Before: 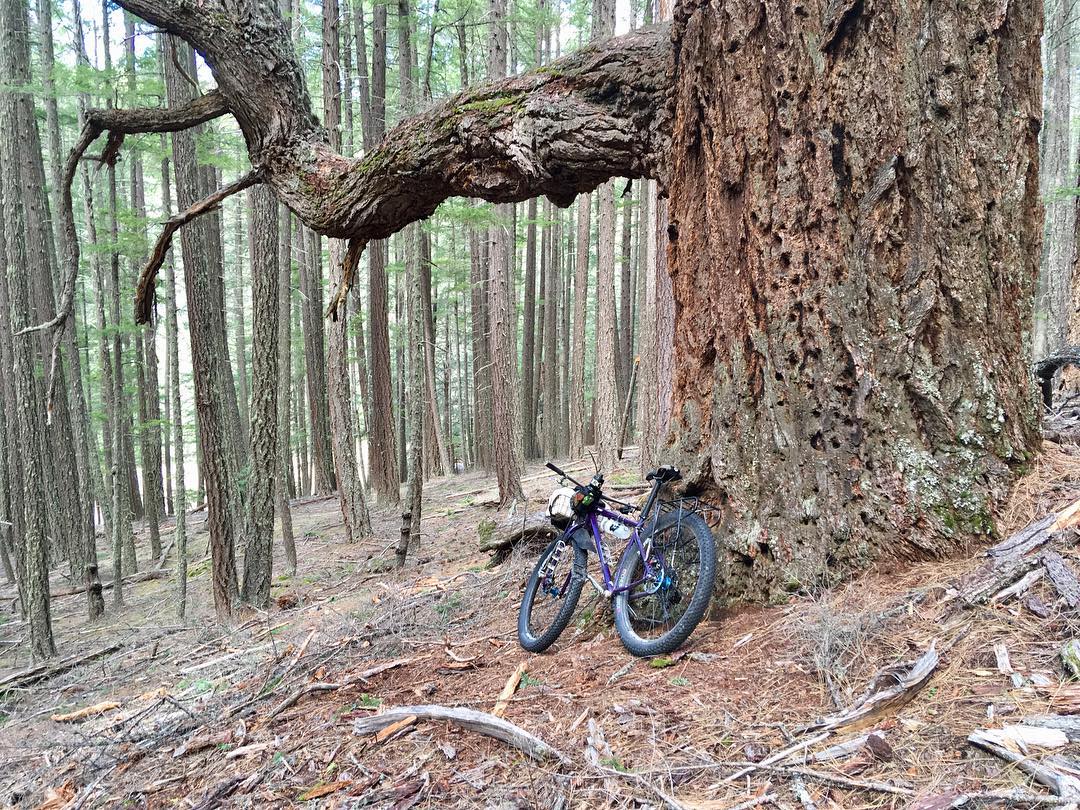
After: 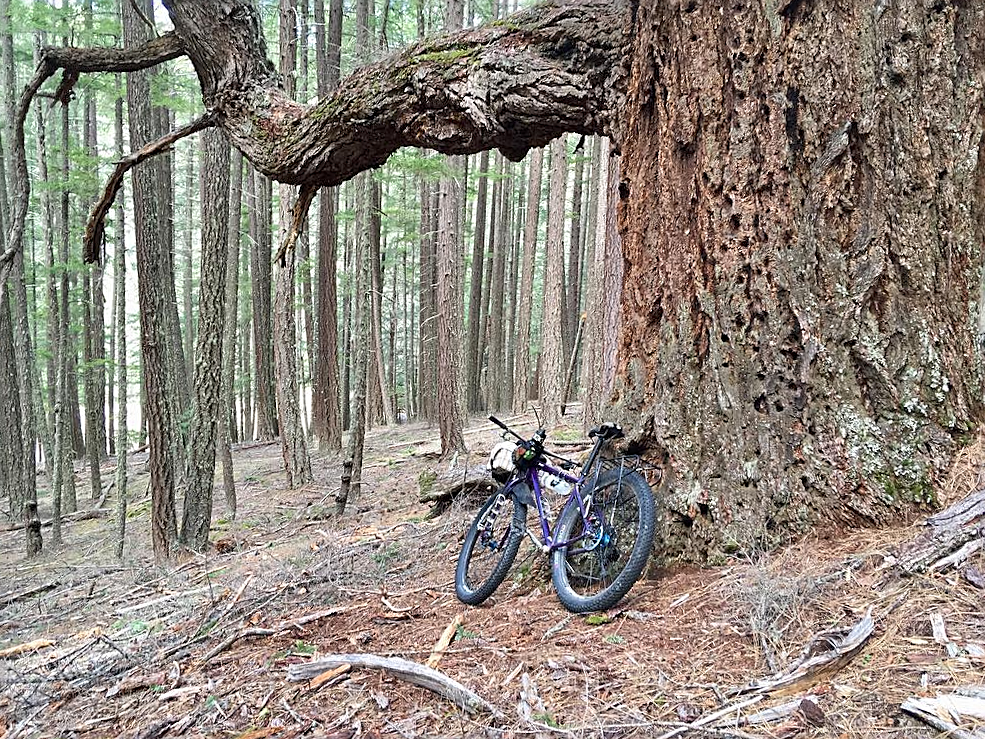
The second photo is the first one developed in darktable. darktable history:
sharpen: on, module defaults
crop and rotate: angle -2.02°, left 3.089%, top 3.826%, right 1.447%, bottom 0.694%
